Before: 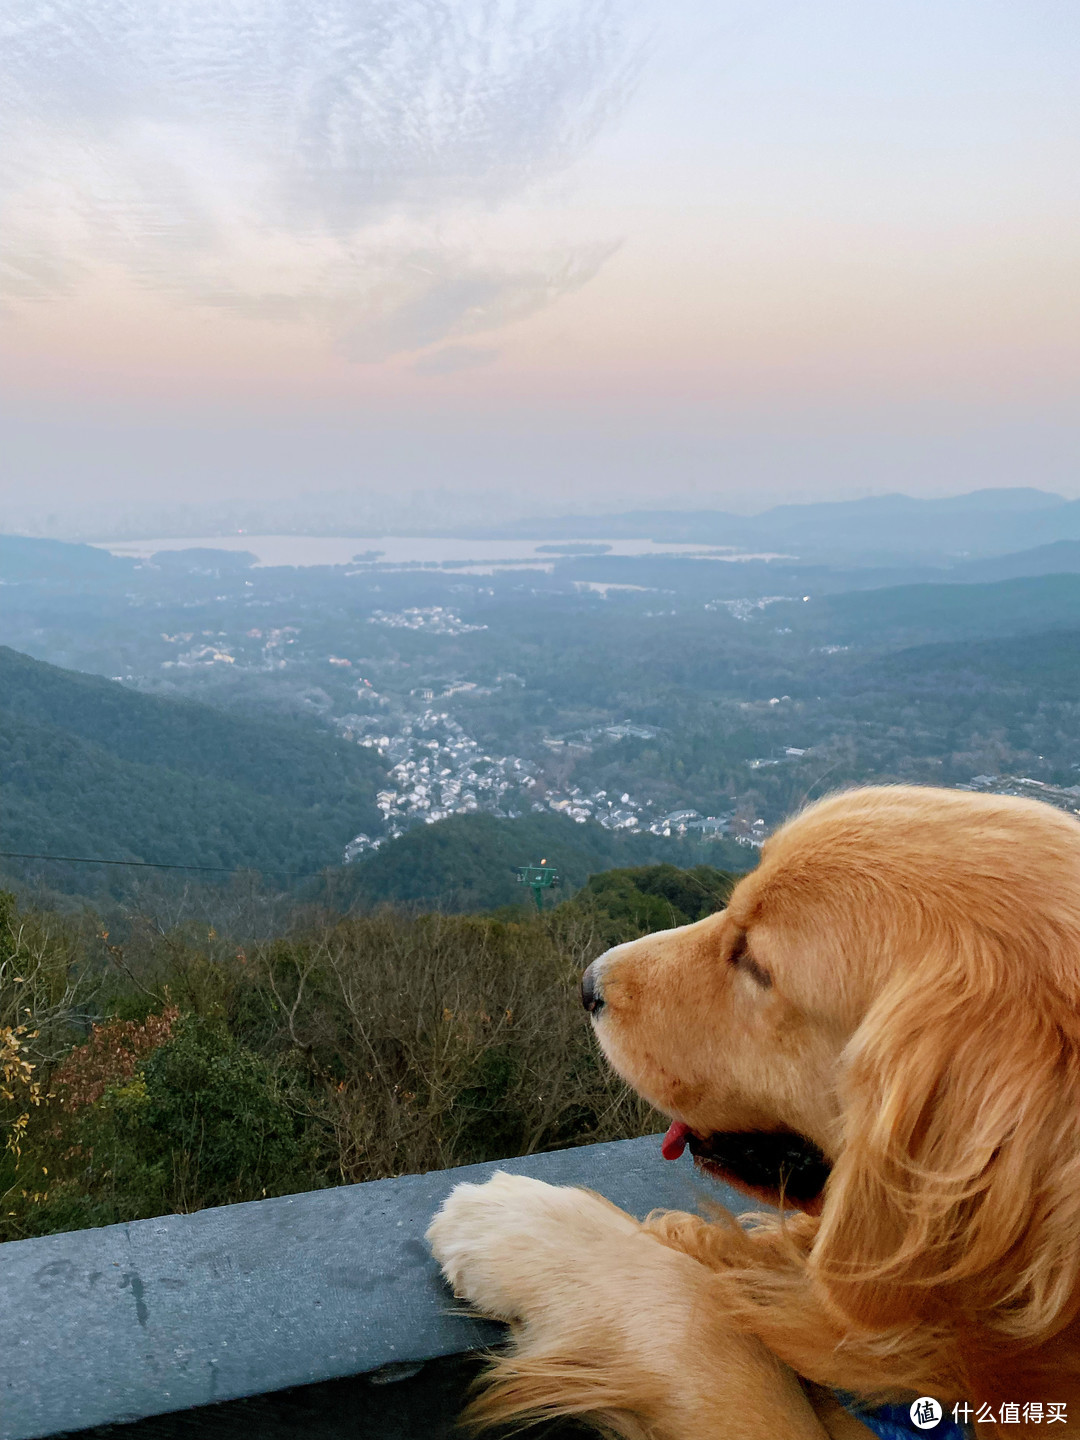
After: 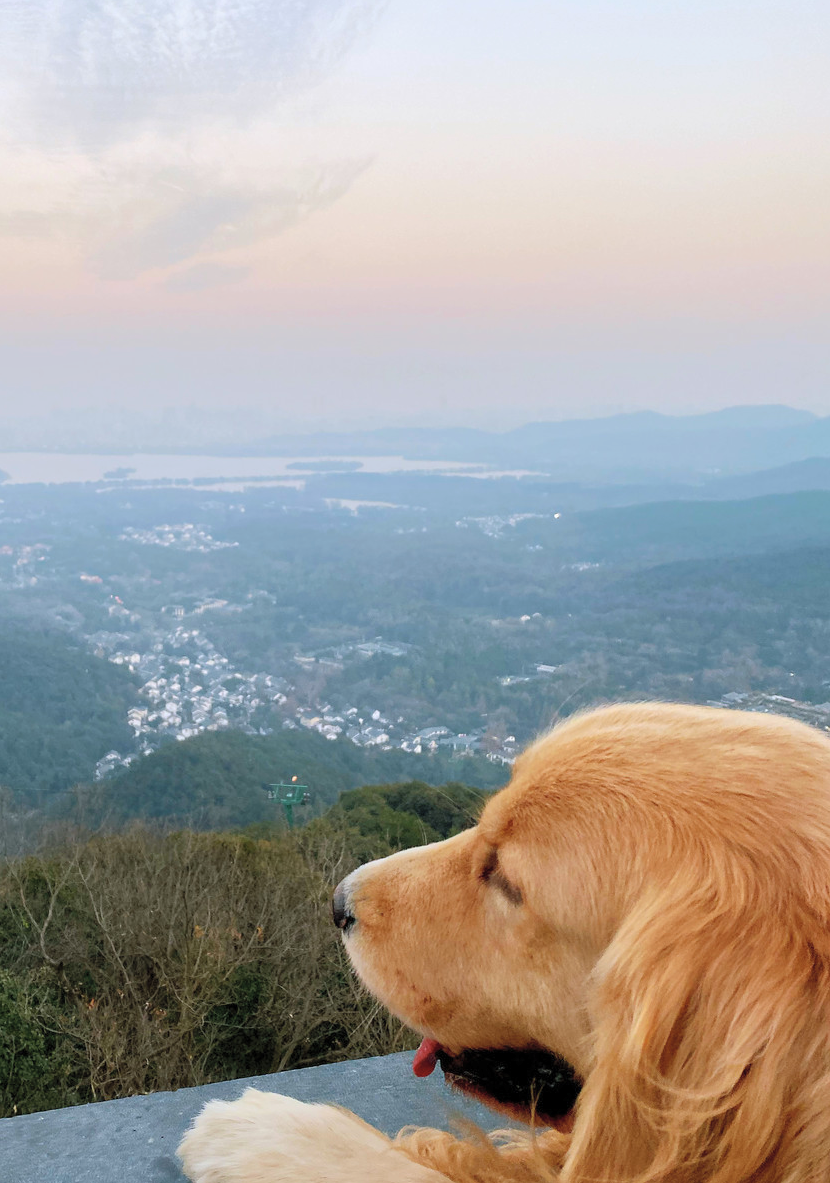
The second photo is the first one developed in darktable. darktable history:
contrast brightness saturation: brightness 0.13
crop: left 23.095%, top 5.827%, bottom 11.854%
tone equalizer: -8 EV -0.55 EV
